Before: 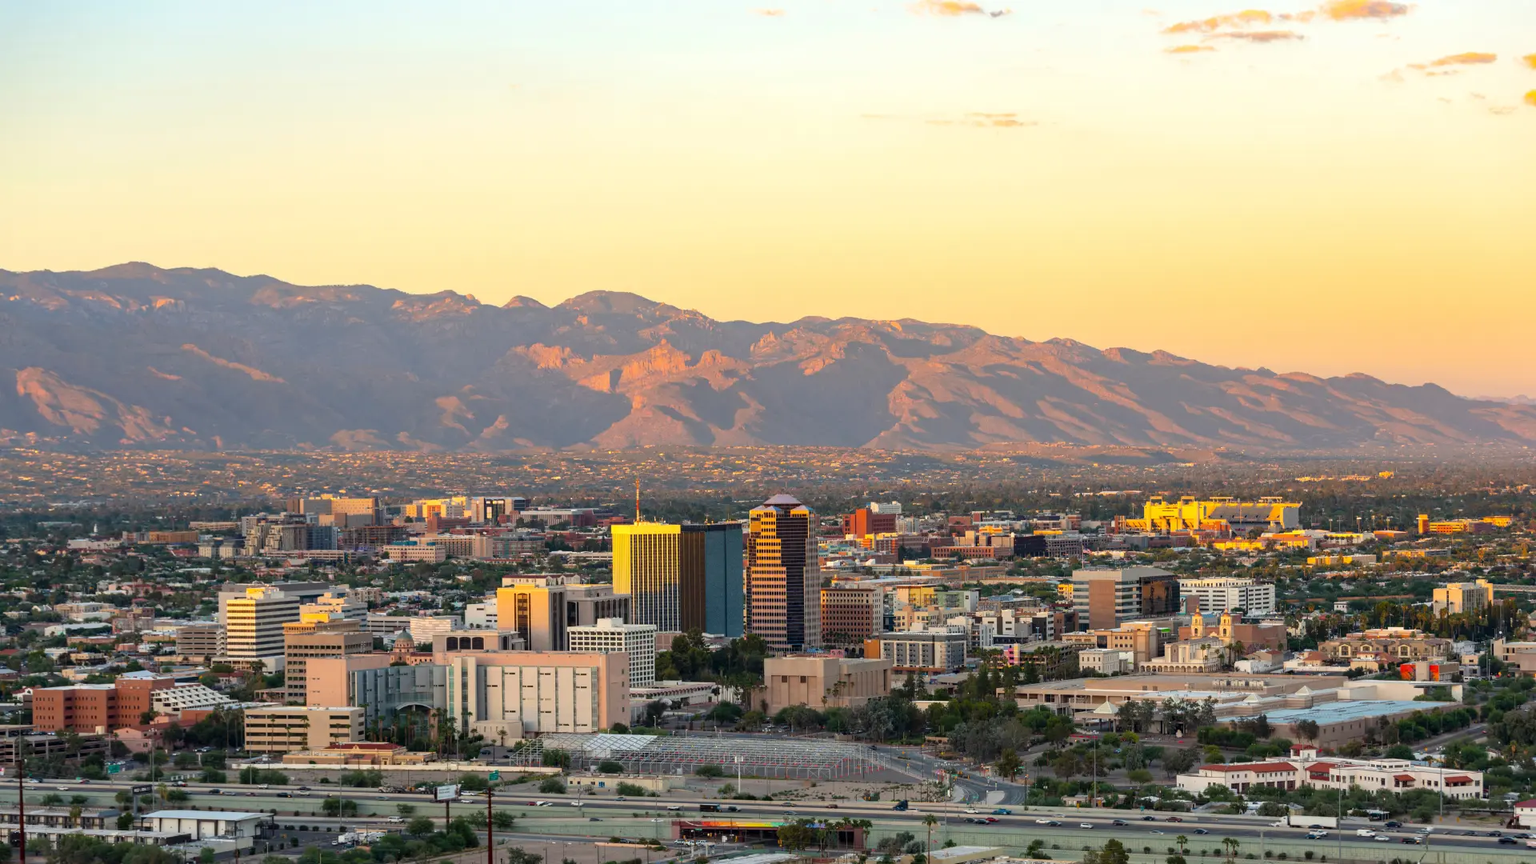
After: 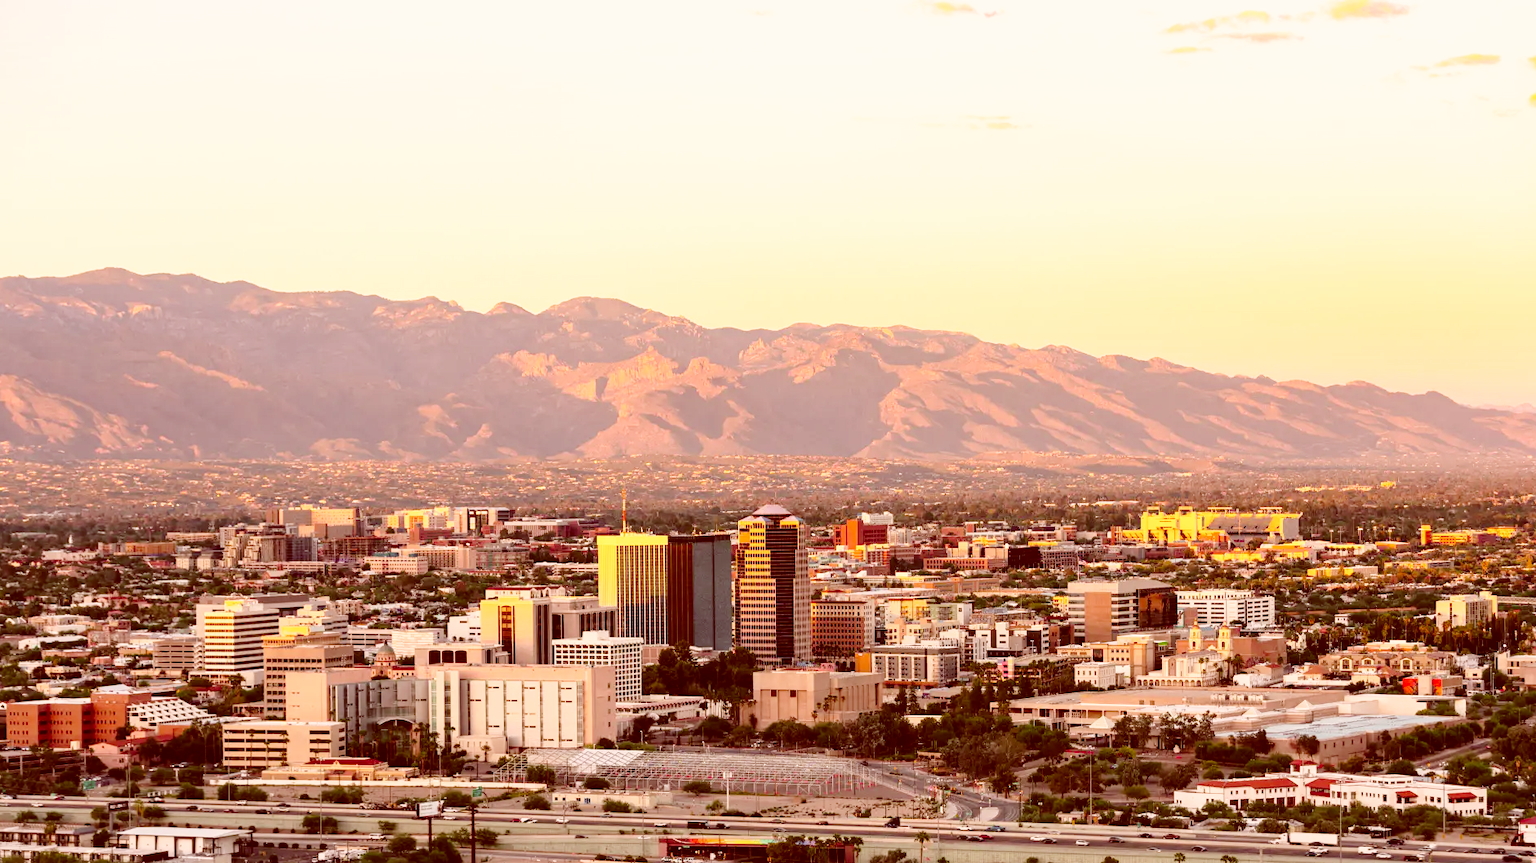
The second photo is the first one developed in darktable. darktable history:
base curve: curves: ch0 [(0, 0) (0.036, 0.037) (0.121, 0.228) (0.46, 0.76) (0.859, 0.983) (1, 1)], preserve colors none
crop: left 1.743%, right 0.268%, bottom 2.011%
color correction: highlights a* 9.03, highlights b* 8.71, shadows a* 40, shadows b* 40, saturation 0.8
